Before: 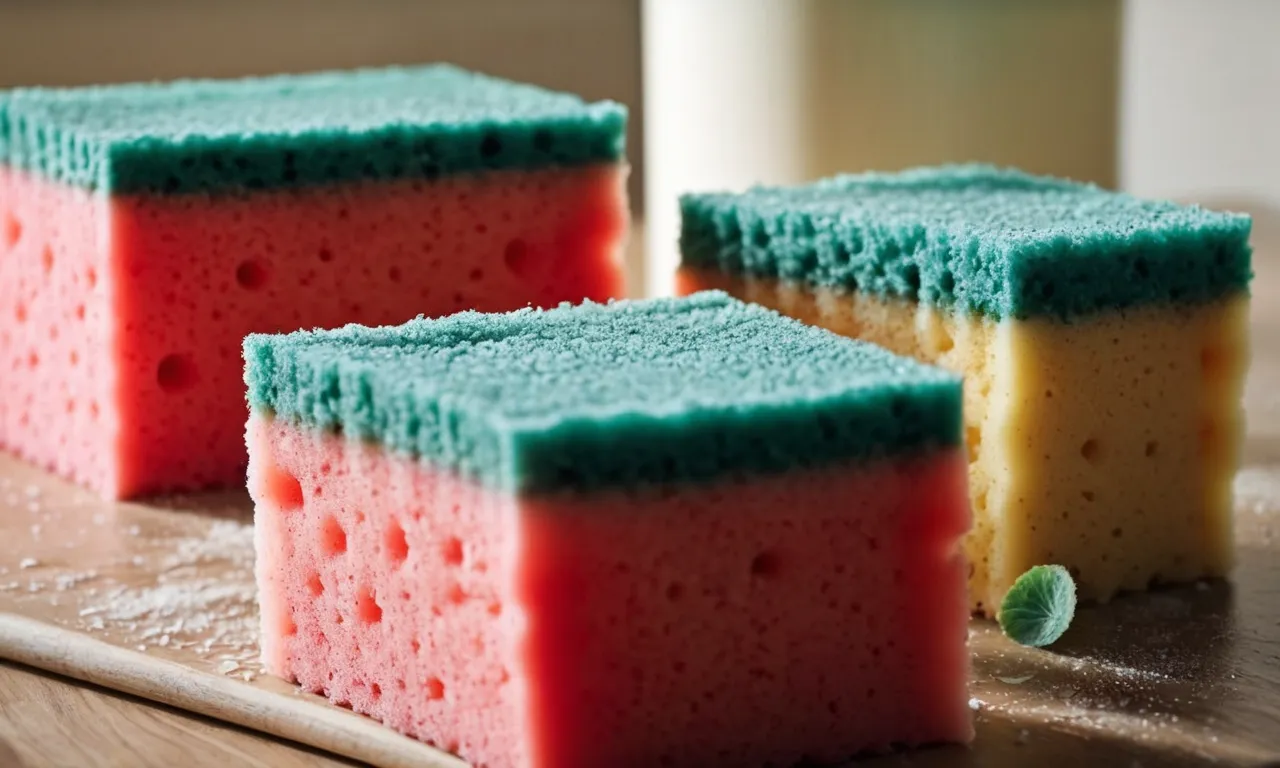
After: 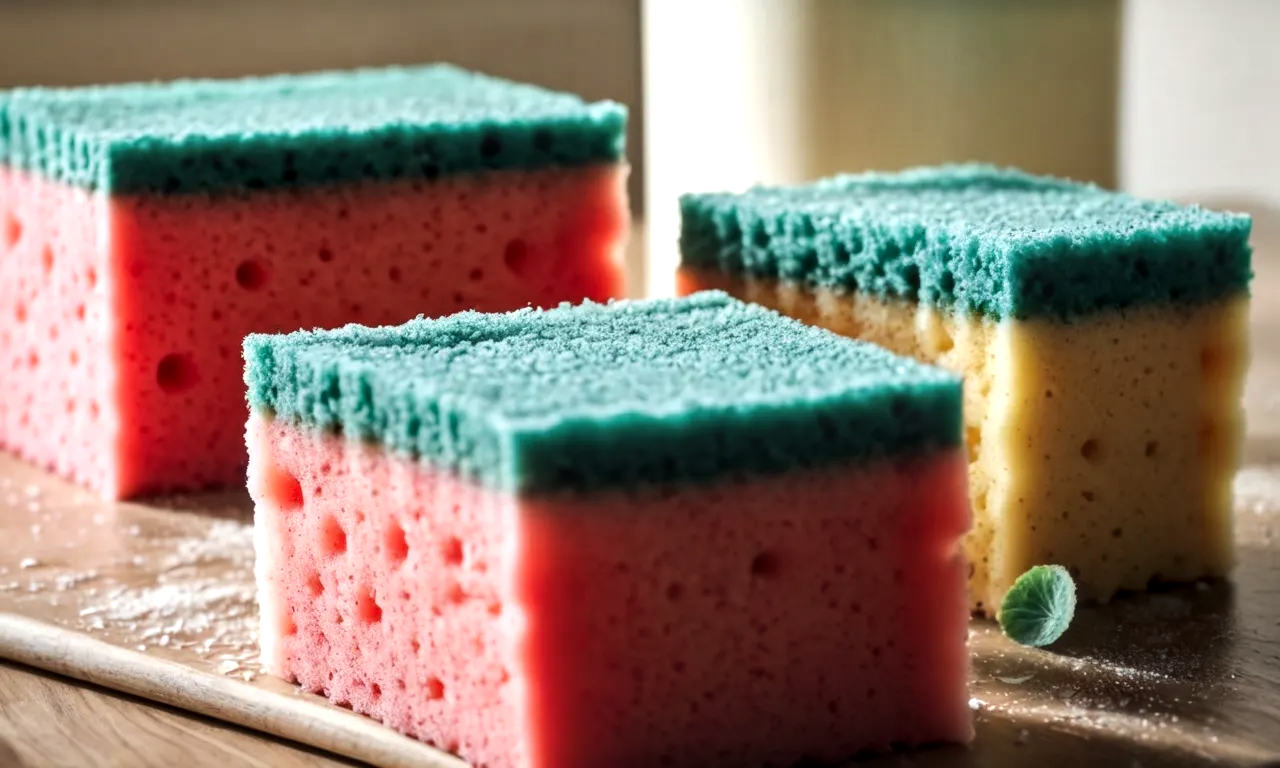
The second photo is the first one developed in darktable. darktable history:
contrast equalizer: octaves 7, y [[0.502, 0.505, 0.512, 0.529, 0.564, 0.588], [0.5 ×6], [0.502, 0.505, 0.512, 0.529, 0.564, 0.588], [0, 0.001, 0.001, 0.004, 0.008, 0.011], [0, 0.001, 0.001, 0.004, 0.008, 0.011]], mix -1
local contrast: highlights 61%, detail 143%, midtone range 0.428
tone equalizer: -8 EV -0.417 EV, -7 EV -0.389 EV, -6 EV -0.333 EV, -5 EV -0.222 EV, -3 EV 0.222 EV, -2 EV 0.333 EV, -1 EV 0.389 EV, +0 EV 0.417 EV, edges refinement/feathering 500, mask exposure compensation -1.57 EV, preserve details no
